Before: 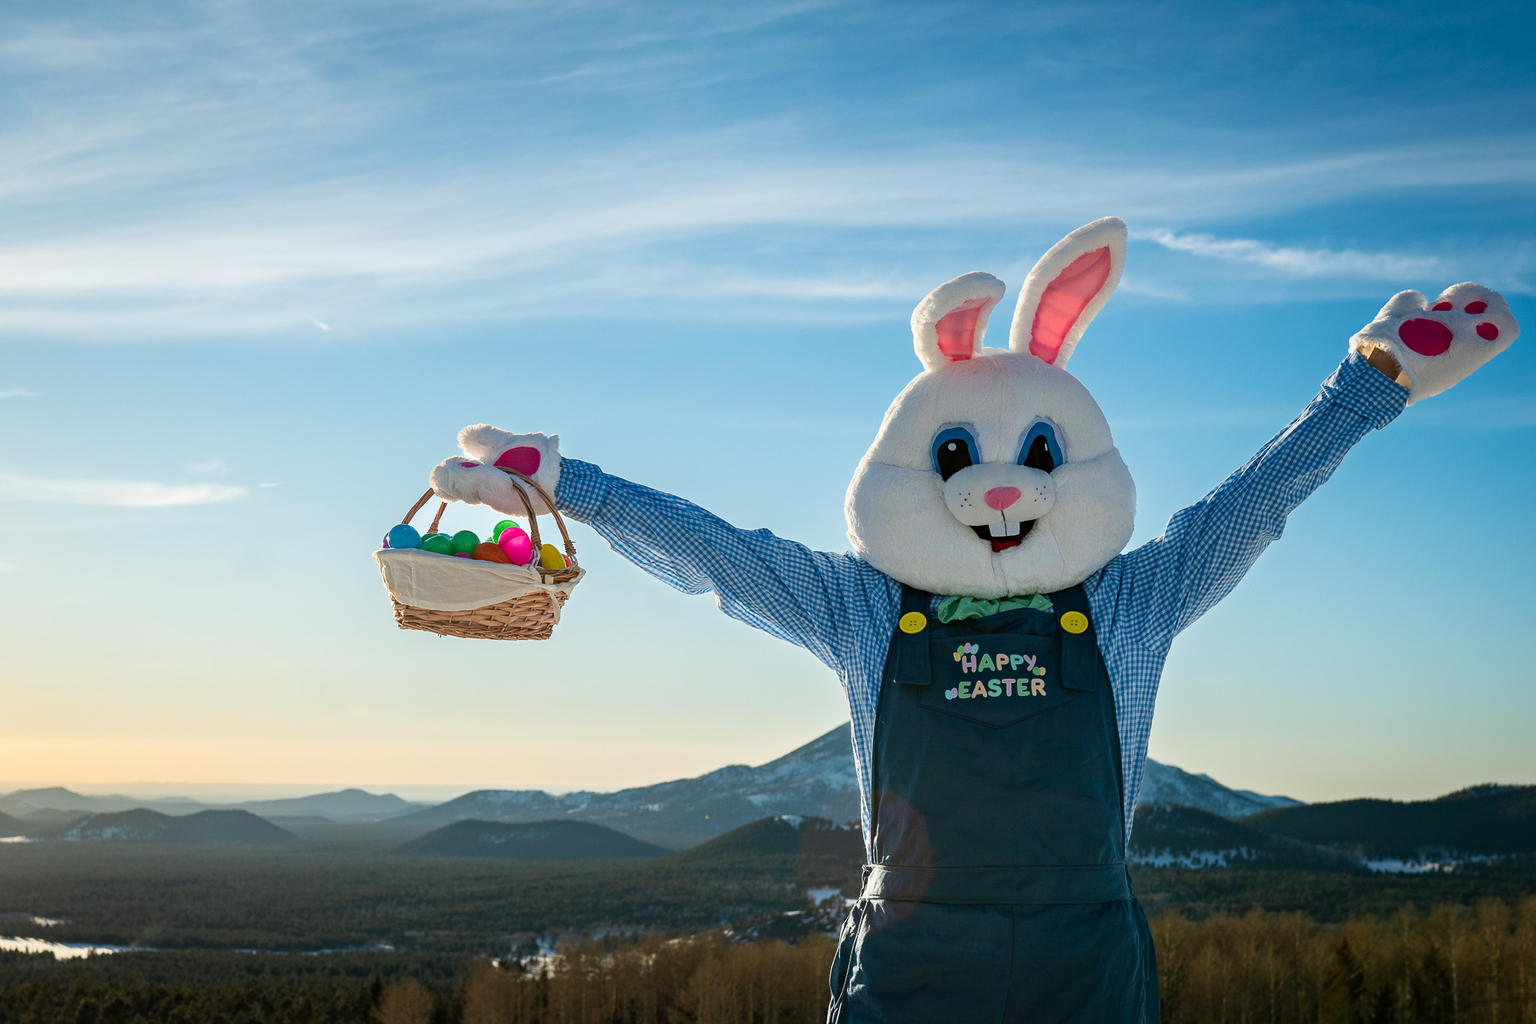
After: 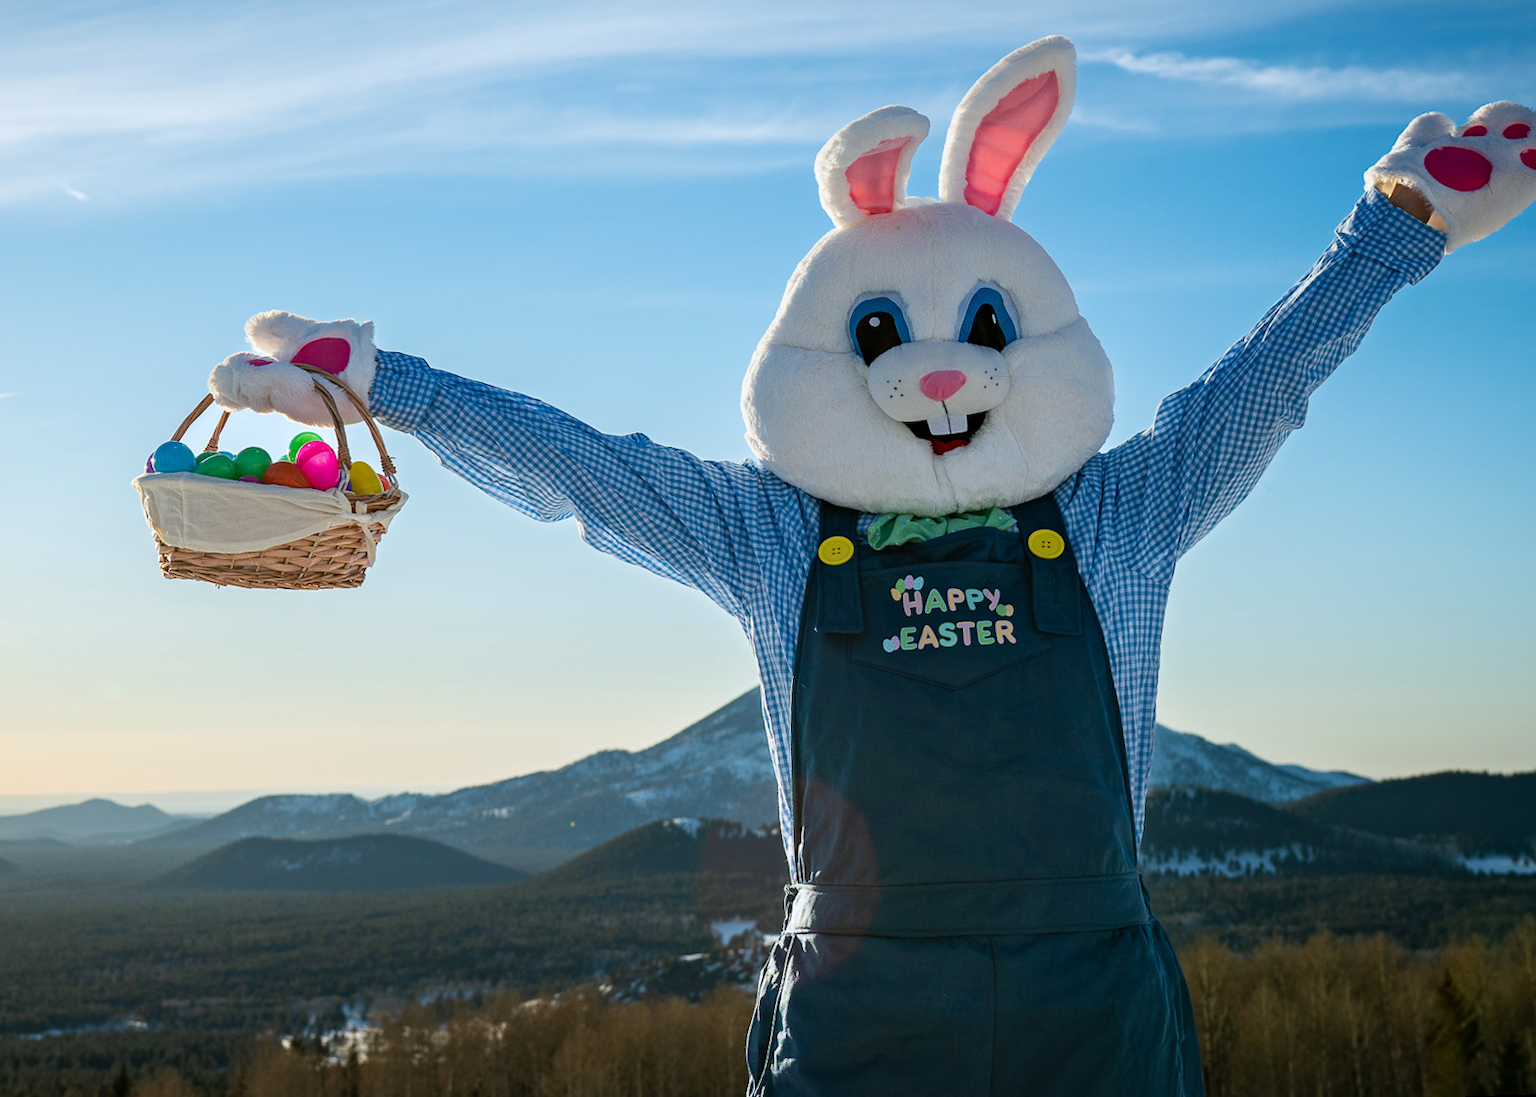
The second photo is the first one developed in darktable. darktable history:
crop: left 16.315%, top 14.246%
white balance: red 0.976, blue 1.04
rotate and perspective: rotation -1.68°, lens shift (vertical) -0.146, crop left 0.049, crop right 0.912, crop top 0.032, crop bottom 0.96
